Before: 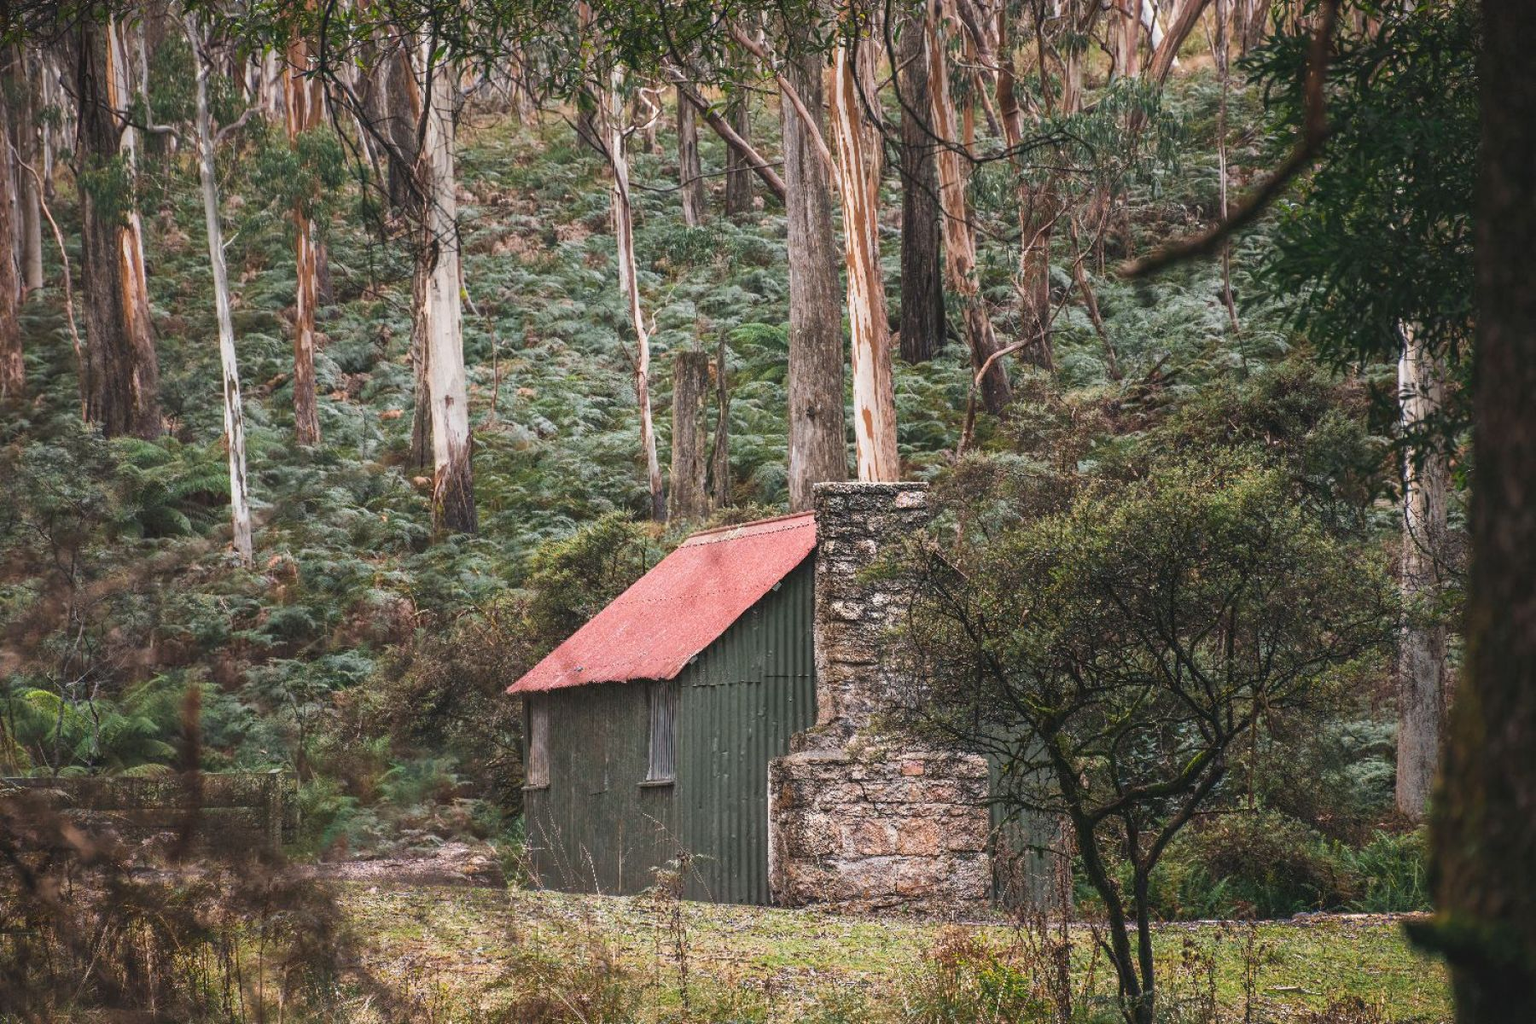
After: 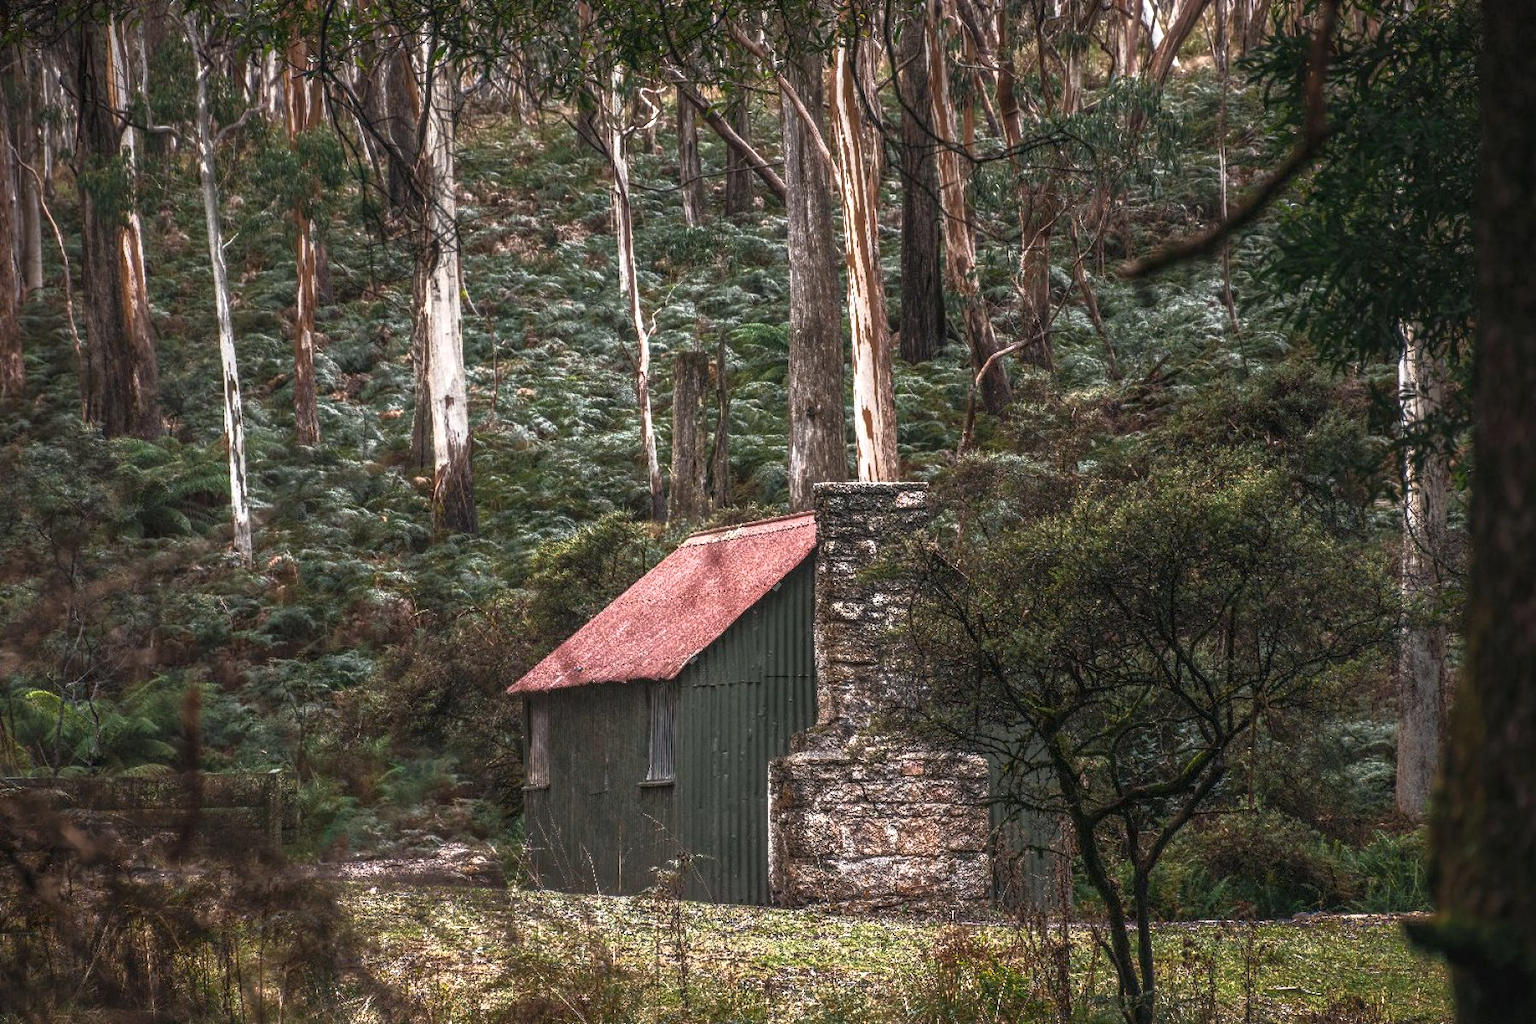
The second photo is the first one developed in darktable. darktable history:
local contrast: highlights 0%, shadows 0%, detail 133%
exposure: black level correction 0.001, exposure 0.5 EV, compensate exposure bias true, compensate highlight preservation false
base curve: curves: ch0 [(0, 0) (0.564, 0.291) (0.802, 0.731) (1, 1)]
